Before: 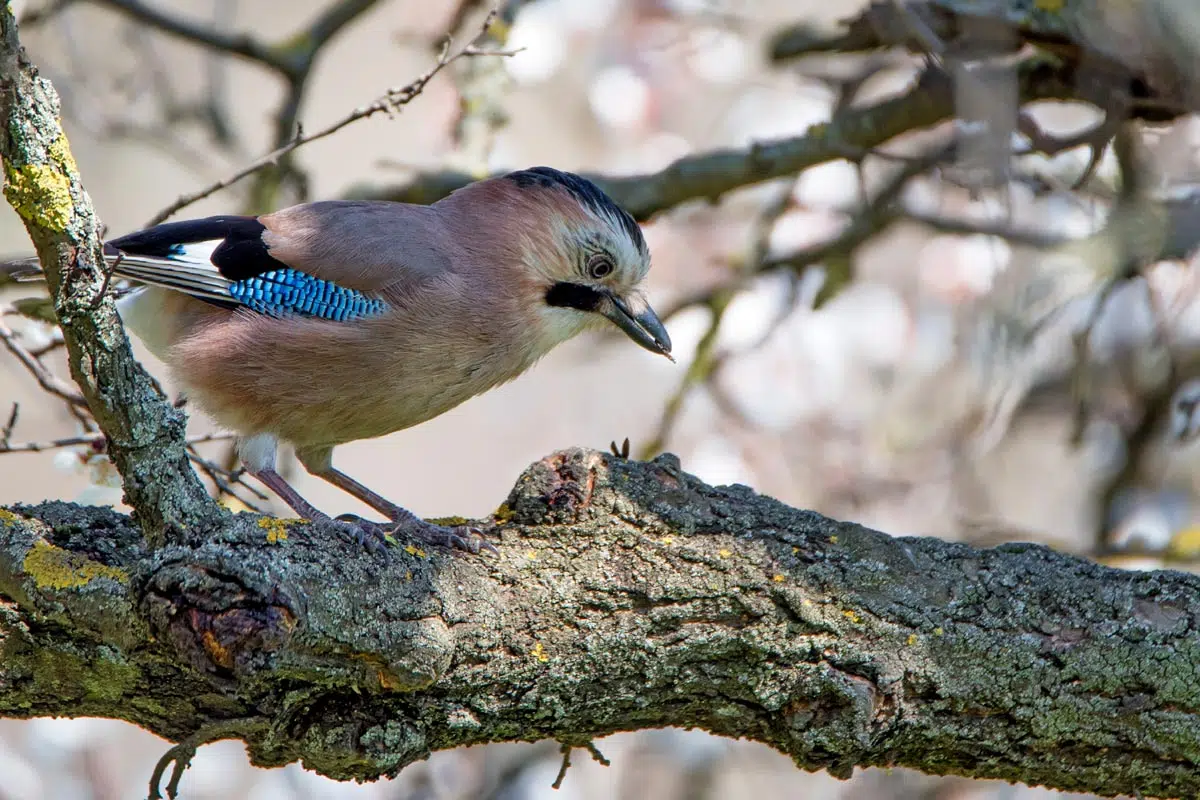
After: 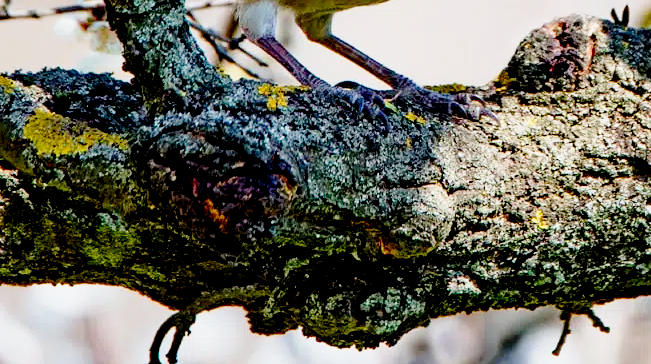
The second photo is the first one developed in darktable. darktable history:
exposure: black level correction 0.044, exposure -0.23 EV, compensate highlight preservation false
base curve: curves: ch0 [(0, 0) (0.028, 0.03) (0.121, 0.232) (0.46, 0.748) (0.859, 0.968) (1, 1)], preserve colors none
contrast brightness saturation: saturation -0.051
crop and rotate: top 54.271%, right 45.735%, bottom 0.168%
